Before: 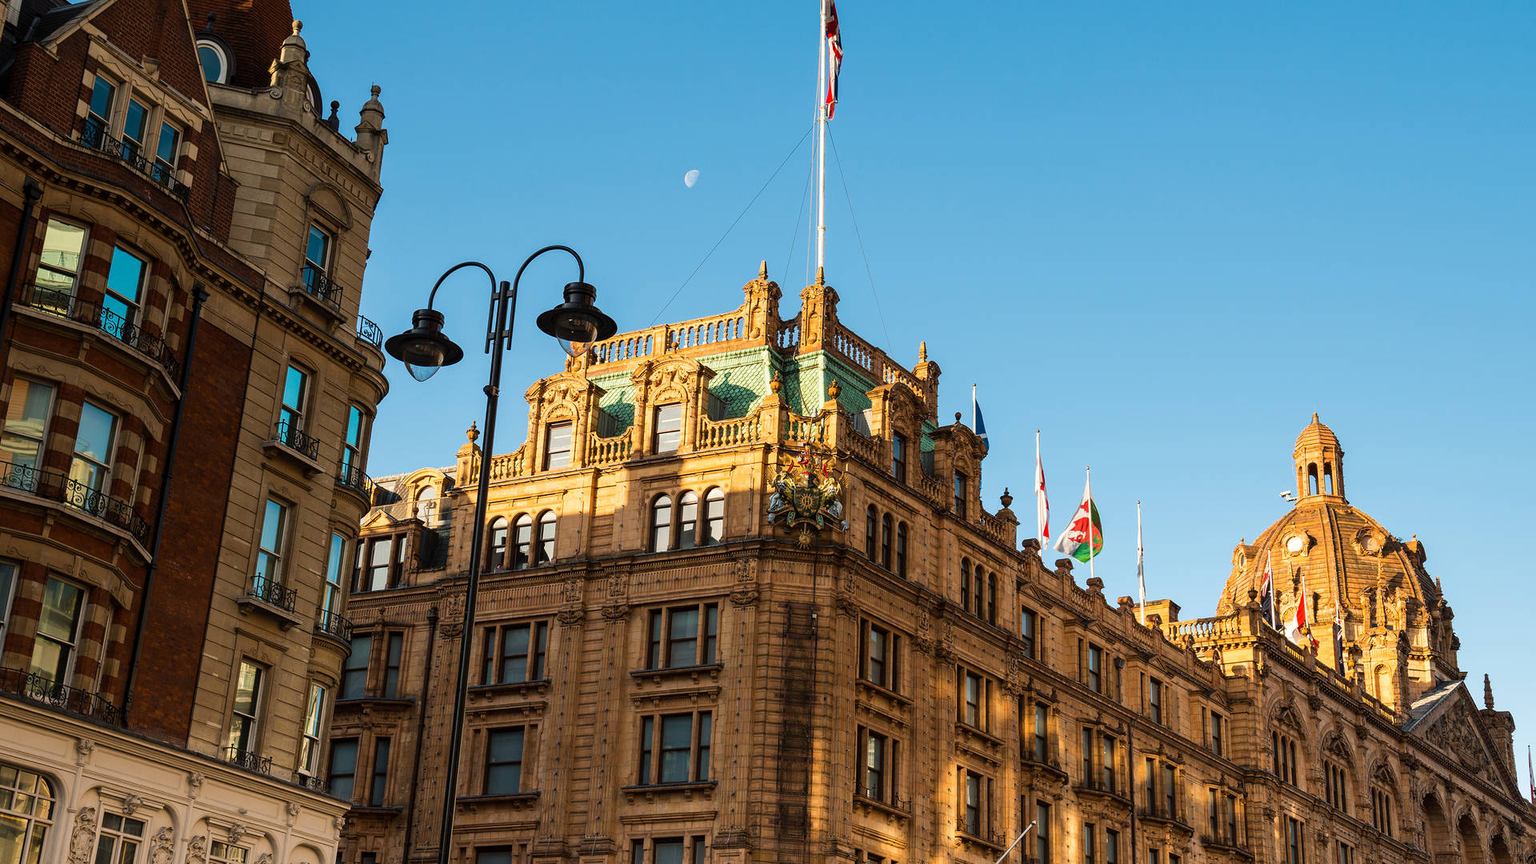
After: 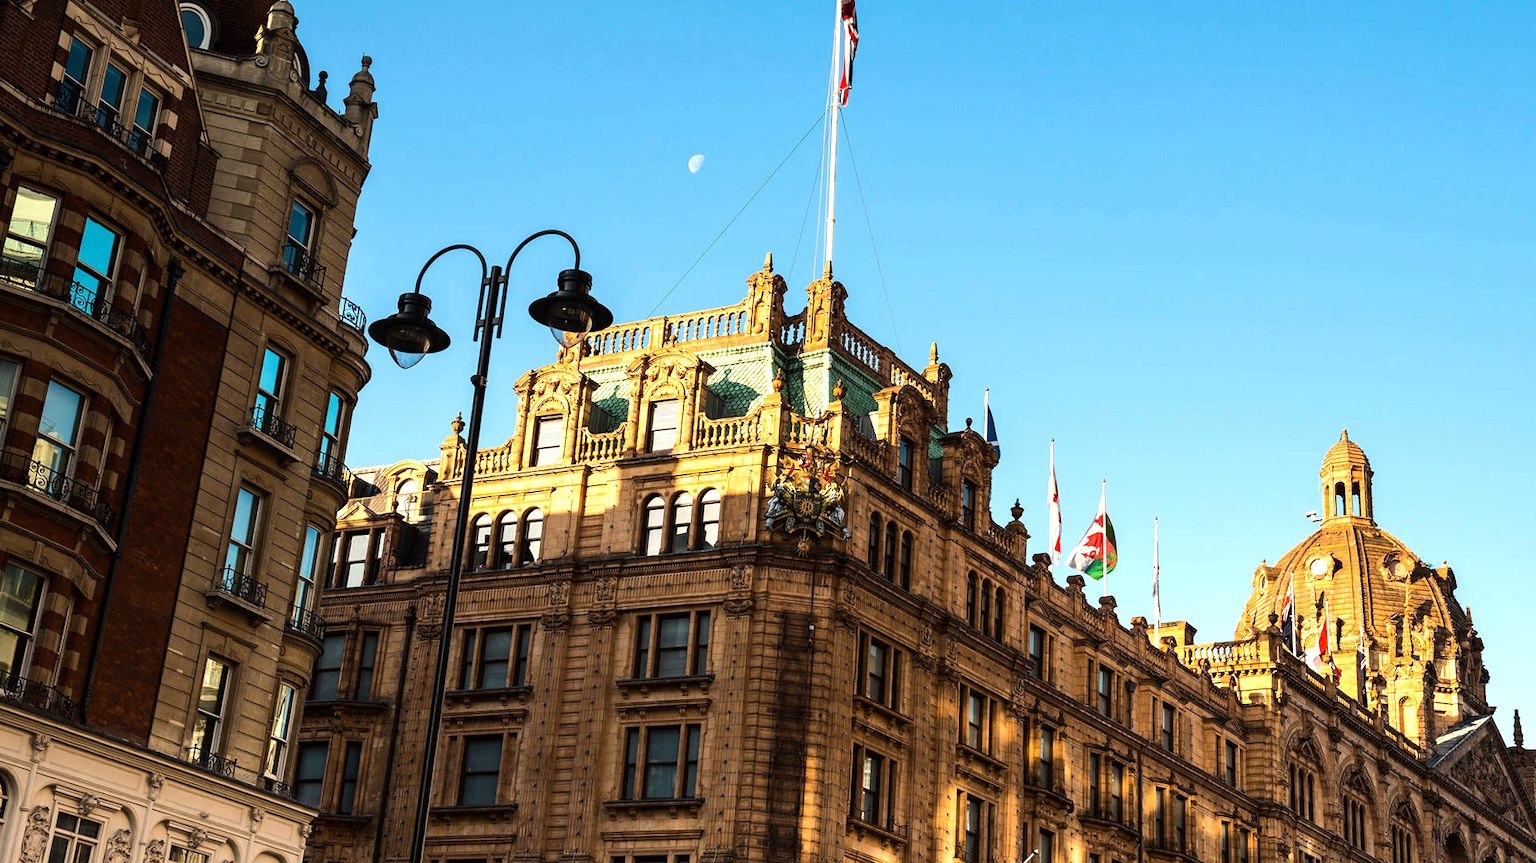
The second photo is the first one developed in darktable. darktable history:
exposure: exposure -0.064 EV, compensate highlight preservation false
tone equalizer: -8 EV -0.75 EV, -7 EV -0.7 EV, -6 EV -0.6 EV, -5 EV -0.4 EV, -3 EV 0.4 EV, -2 EV 0.6 EV, -1 EV 0.7 EV, +0 EV 0.75 EV, edges refinement/feathering 500, mask exposure compensation -1.57 EV, preserve details no
crop and rotate: angle -1.69°
